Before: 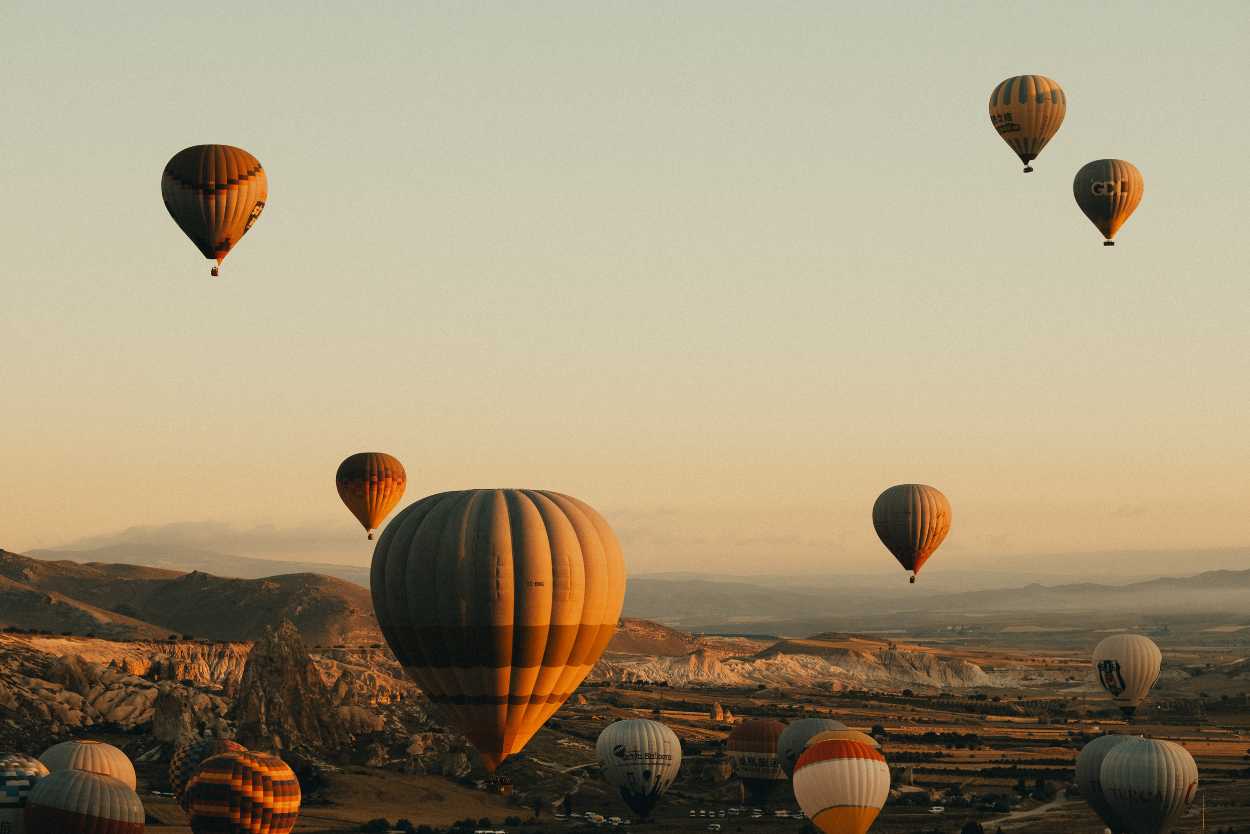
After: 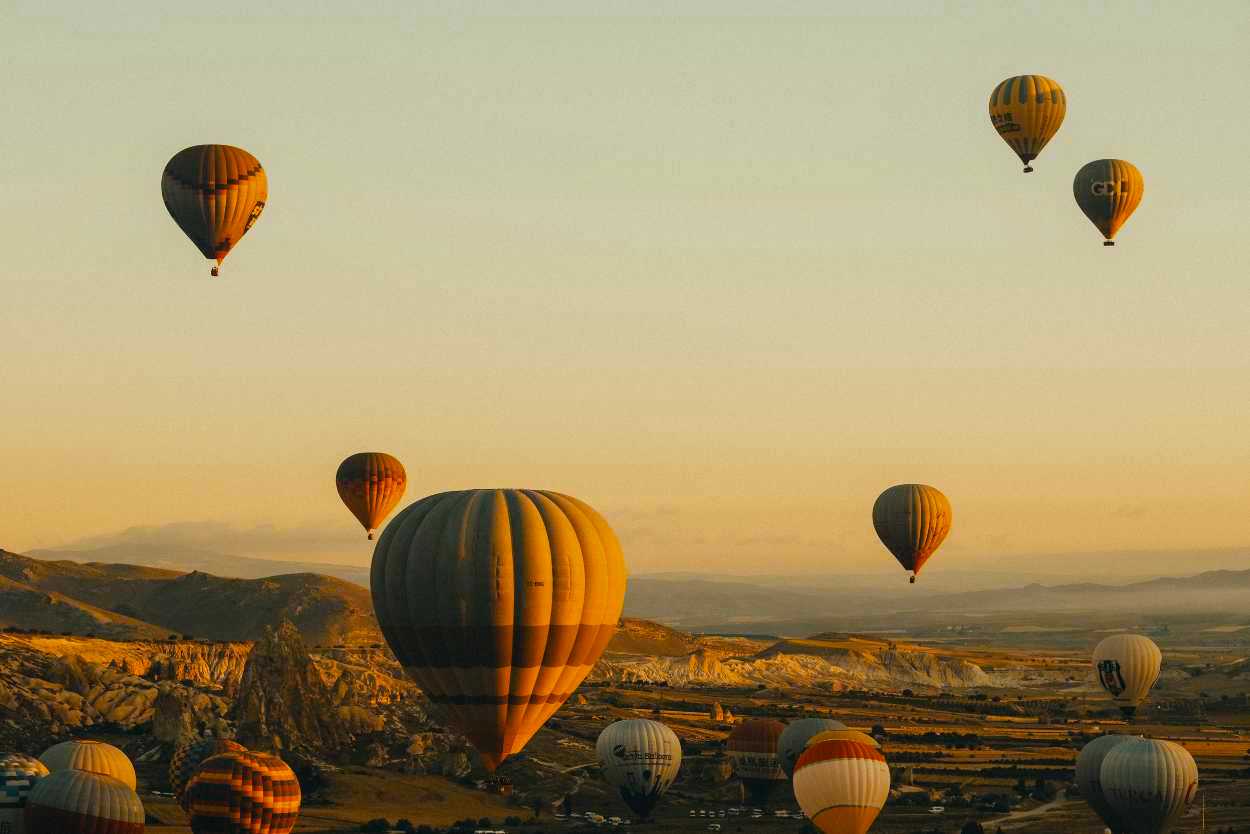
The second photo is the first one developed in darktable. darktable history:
local contrast: detail 110%
color balance rgb: linear chroma grading › global chroma 15%, perceptual saturation grading › global saturation 30%
contrast brightness saturation: saturation -0.05
